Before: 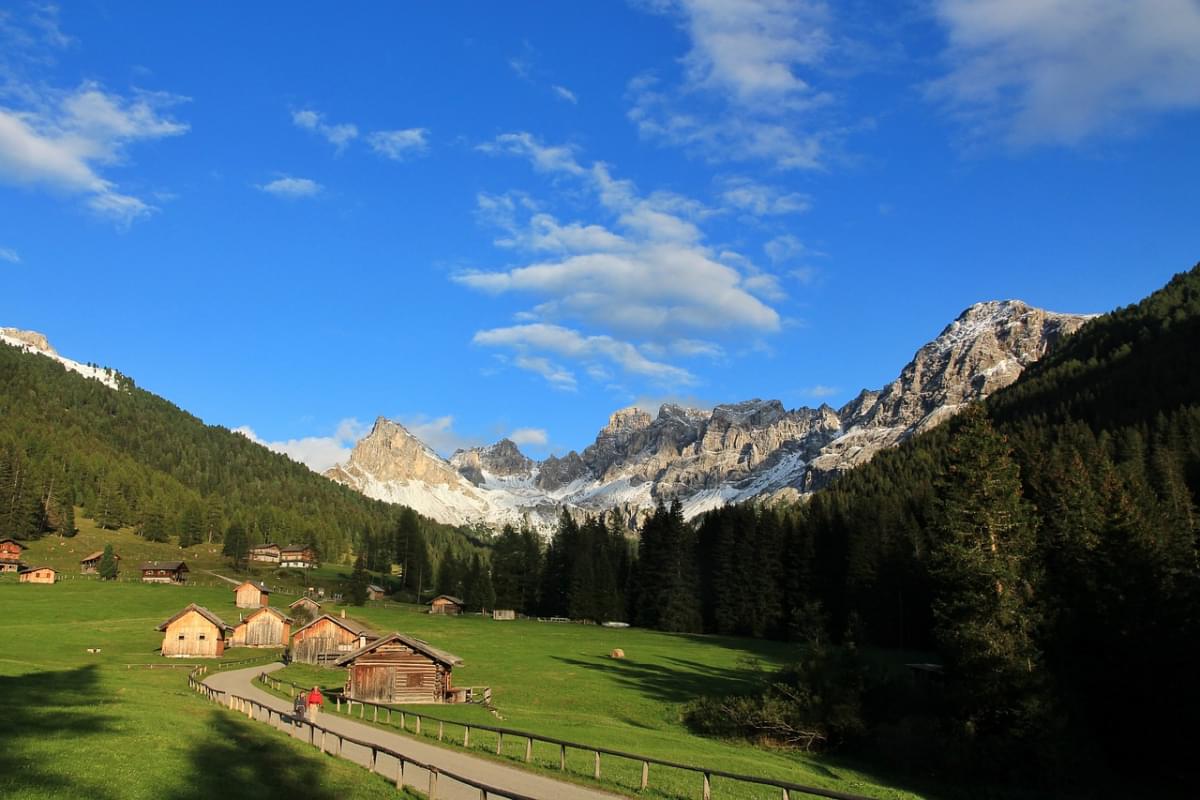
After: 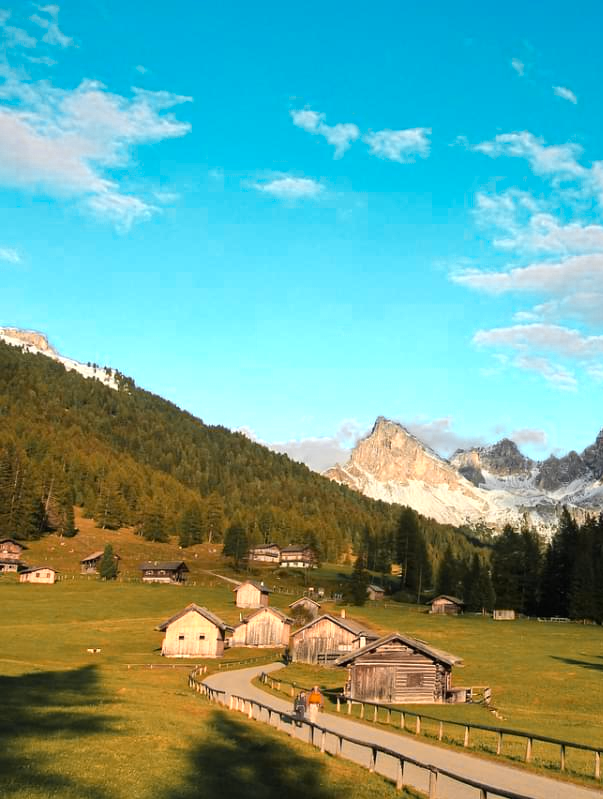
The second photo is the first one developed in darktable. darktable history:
crop and rotate: left 0.033%, top 0%, right 49.683%
color zones: curves: ch0 [(0.009, 0.528) (0.136, 0.6) (0.255, 0.586) (0.39, 0.528) (0.522, 0.584) (0.686, 0.736) (0.849, 0.561)]; ch1 [(0.045, 0.781) (0.14, 0.416) (0.257, 0.695) (0.442, 0.032) (0.738, 0.338) (0.818, 0.632) (0.891, 0.741) (1, 0.704)]; ch2 [(0, 0.667) (0.141, 0.52) (0.26, 0.37) (0.474, 0.432) (0.743, 0.286)]
